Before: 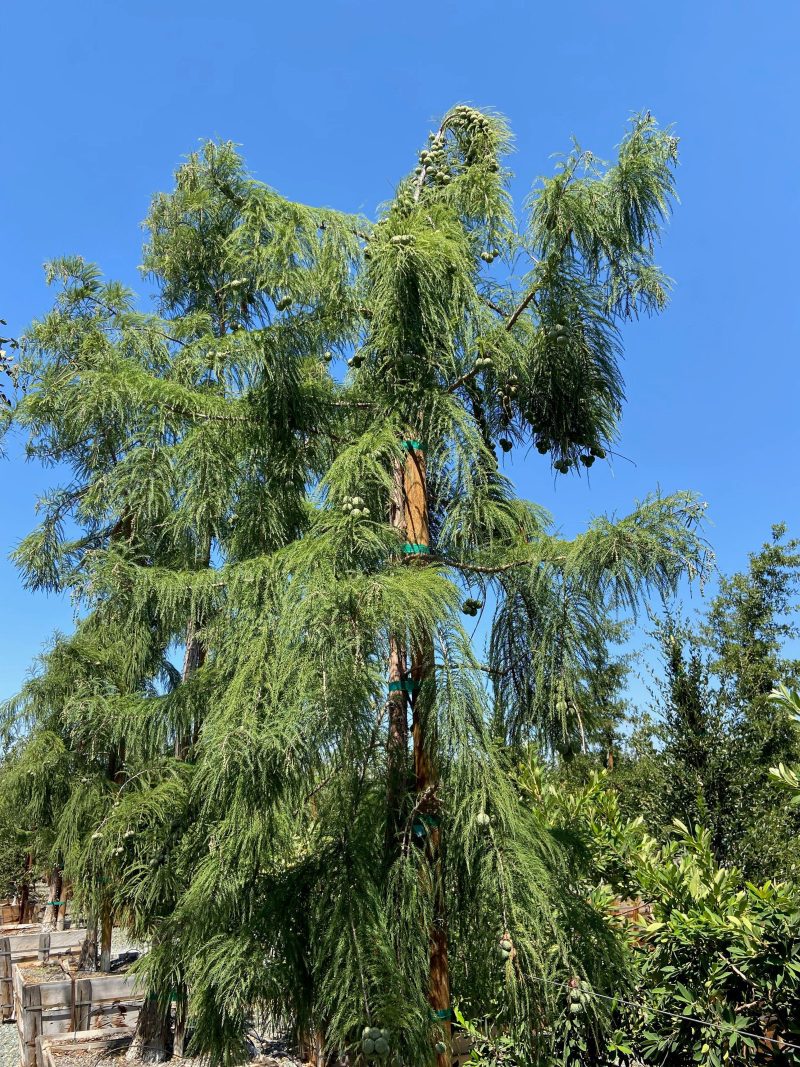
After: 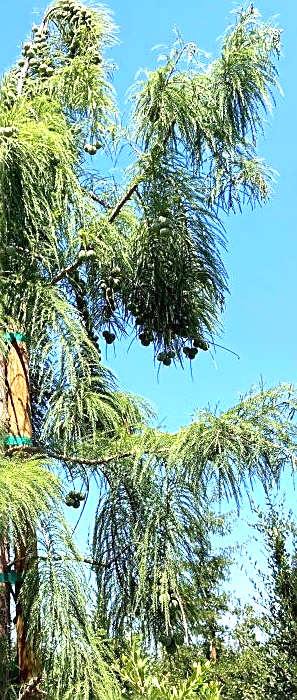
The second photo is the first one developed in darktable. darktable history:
crop and rotate: left 49.694%, top 10.152%, right 13.134%, bottom 24.237%
sharpen: on, module defaults
exposure: exposure 1.092 EV, compensate highlight preservation false
